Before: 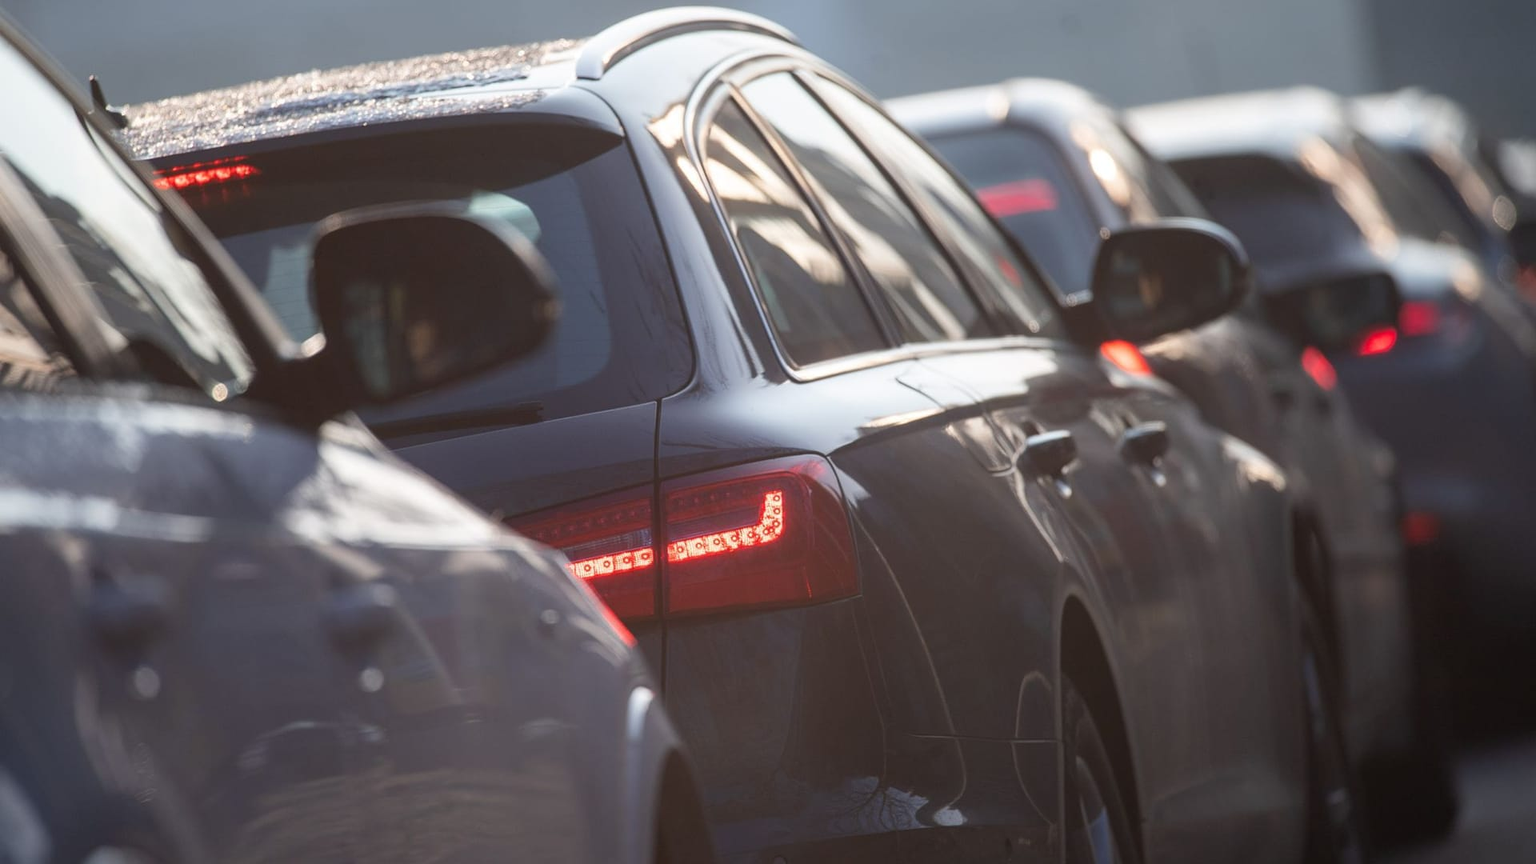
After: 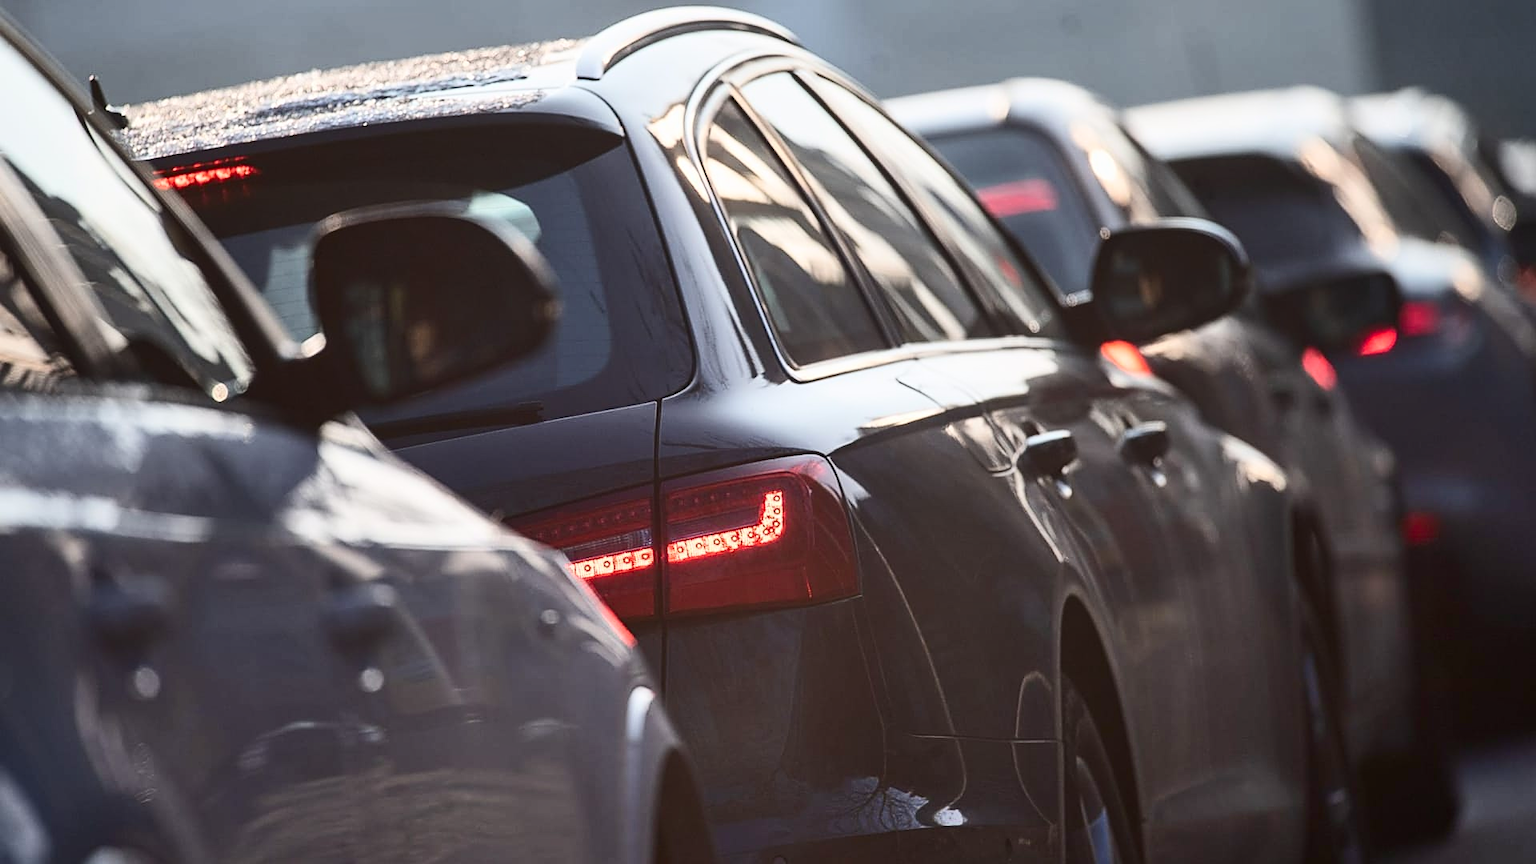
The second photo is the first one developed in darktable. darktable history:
shadows and highlights: low approximation 0.01, soften with gaussian
contrast equalizer: y [[0.518, 0.517, 0.501, 0.5, 0.5, 0.5], [0.5 ×6], [0.5 ×6], [0 ×6], [0 ×6]], mix -0.981
contrast brightness saturation: contrast 0.292
sharpen: on, module defaults
